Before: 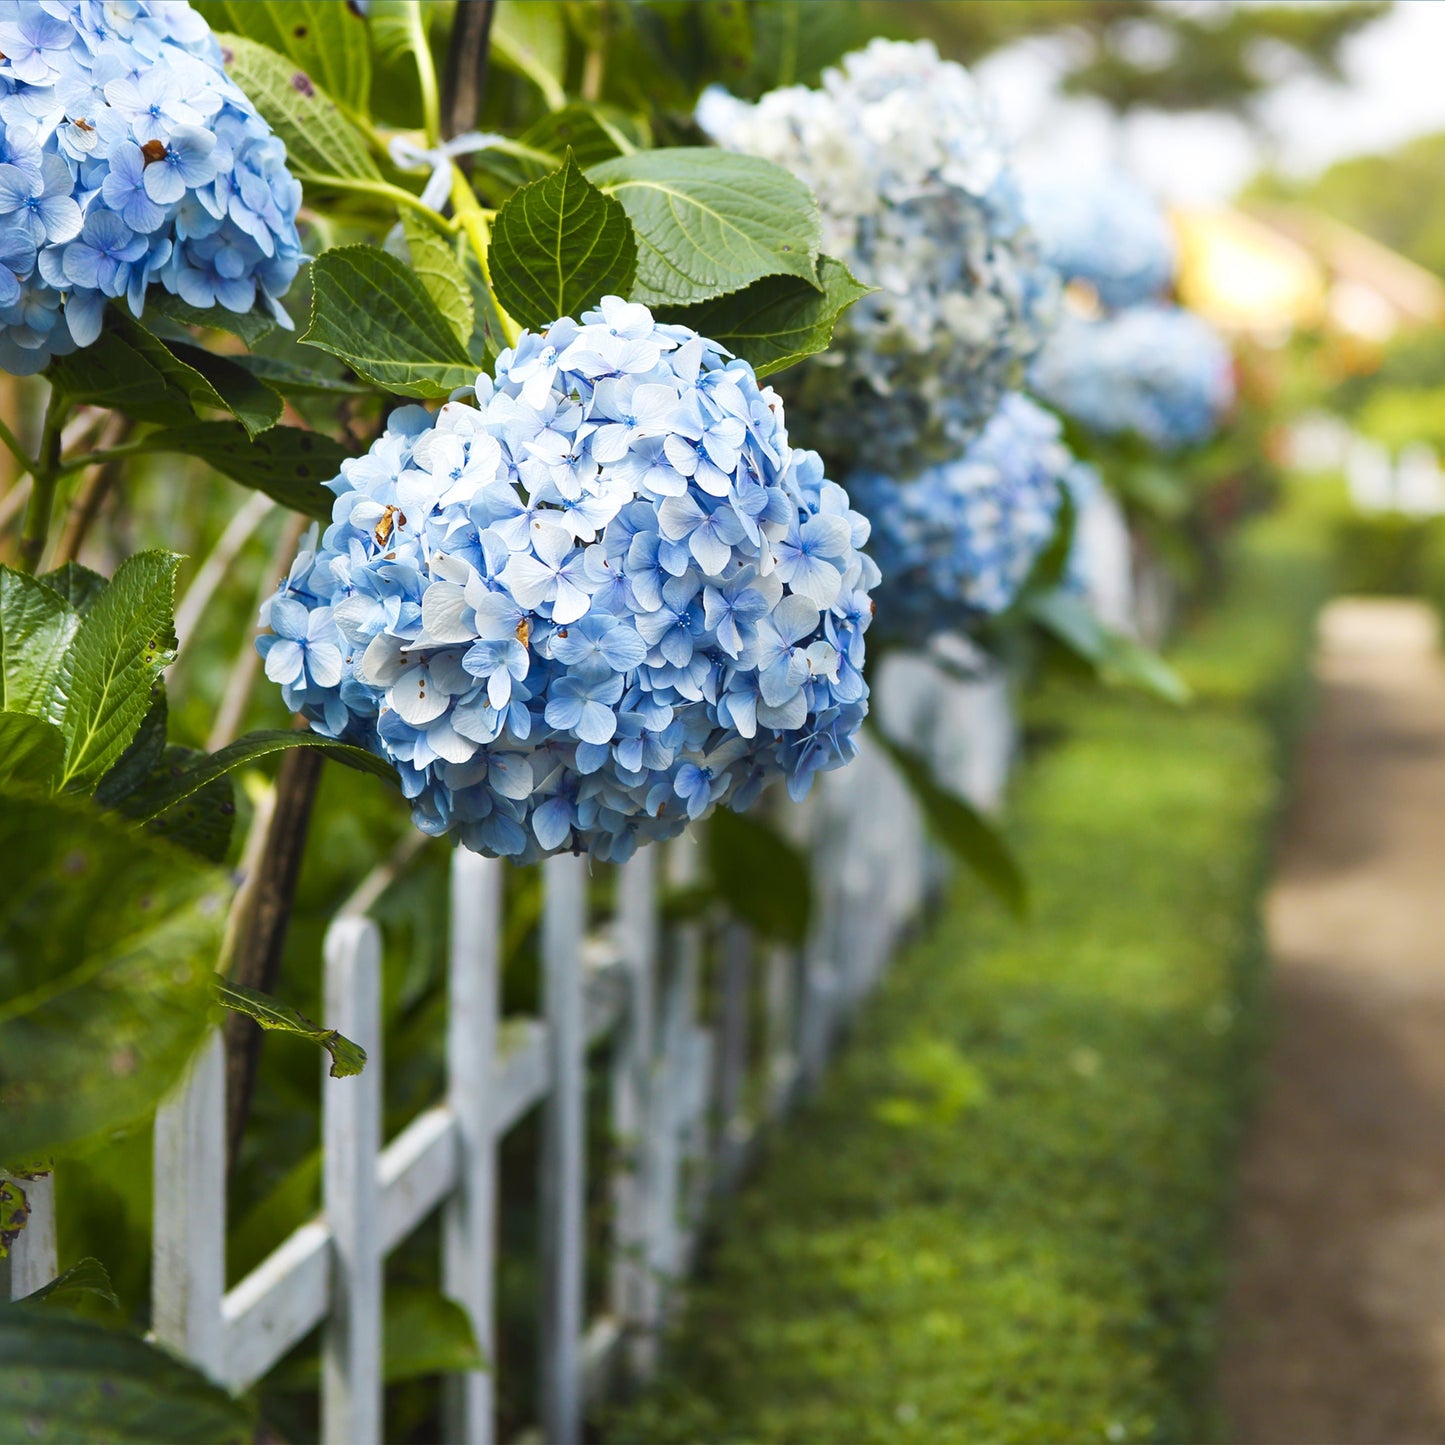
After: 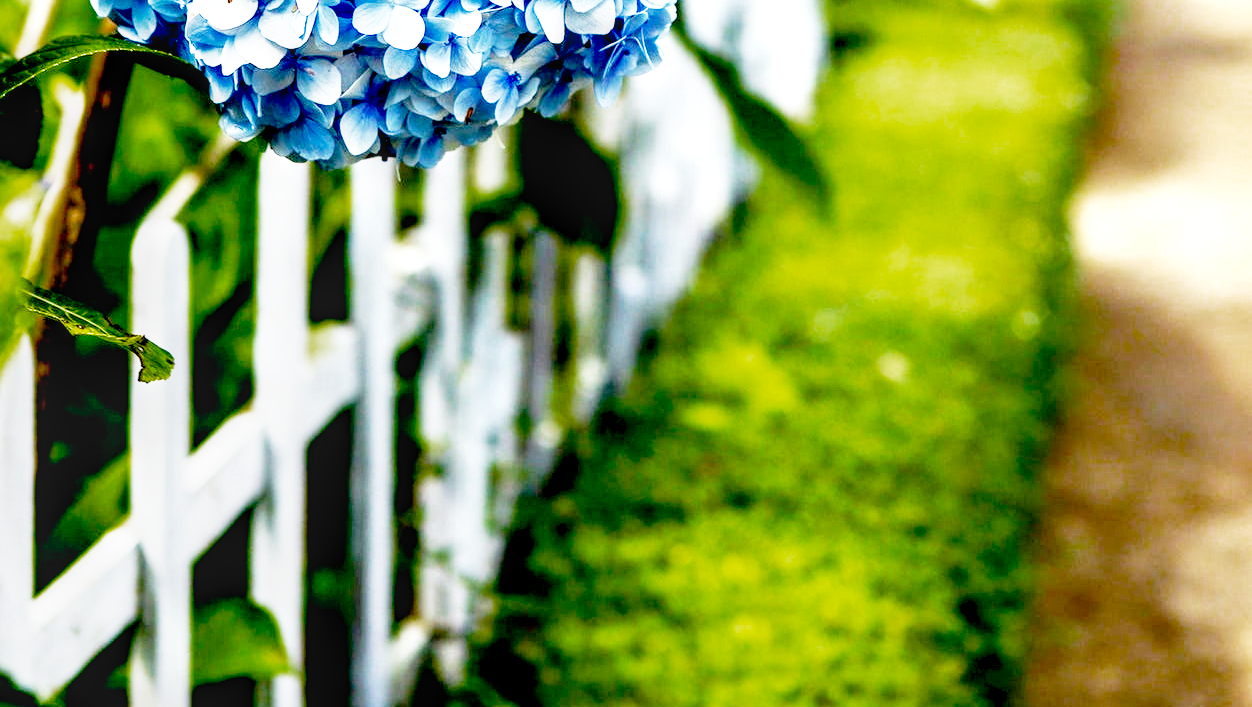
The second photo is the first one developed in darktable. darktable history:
base curve: curves: ch0 [(0, 0) (0.012, 0.01) (0.073, 0.168) (0.31, 0.711) (0.645, 0.957) (1, 1)], preserve colors none
local contrast: detail 130%
color zones: curves: ch0 [(0, 0.444) (0.143, 0.442) (0.286, 0.441) (0.429, 0.441) (0.571, 0.441) (0.714, 0.441) (0.857, 0.442) (1, 0.444)]
exposure: black level correction 0.035, exposure 0.9 EV, compensate highlight preservation false
crop and rotate: left 13.306%, top 48.129%, bottom 2.928%
